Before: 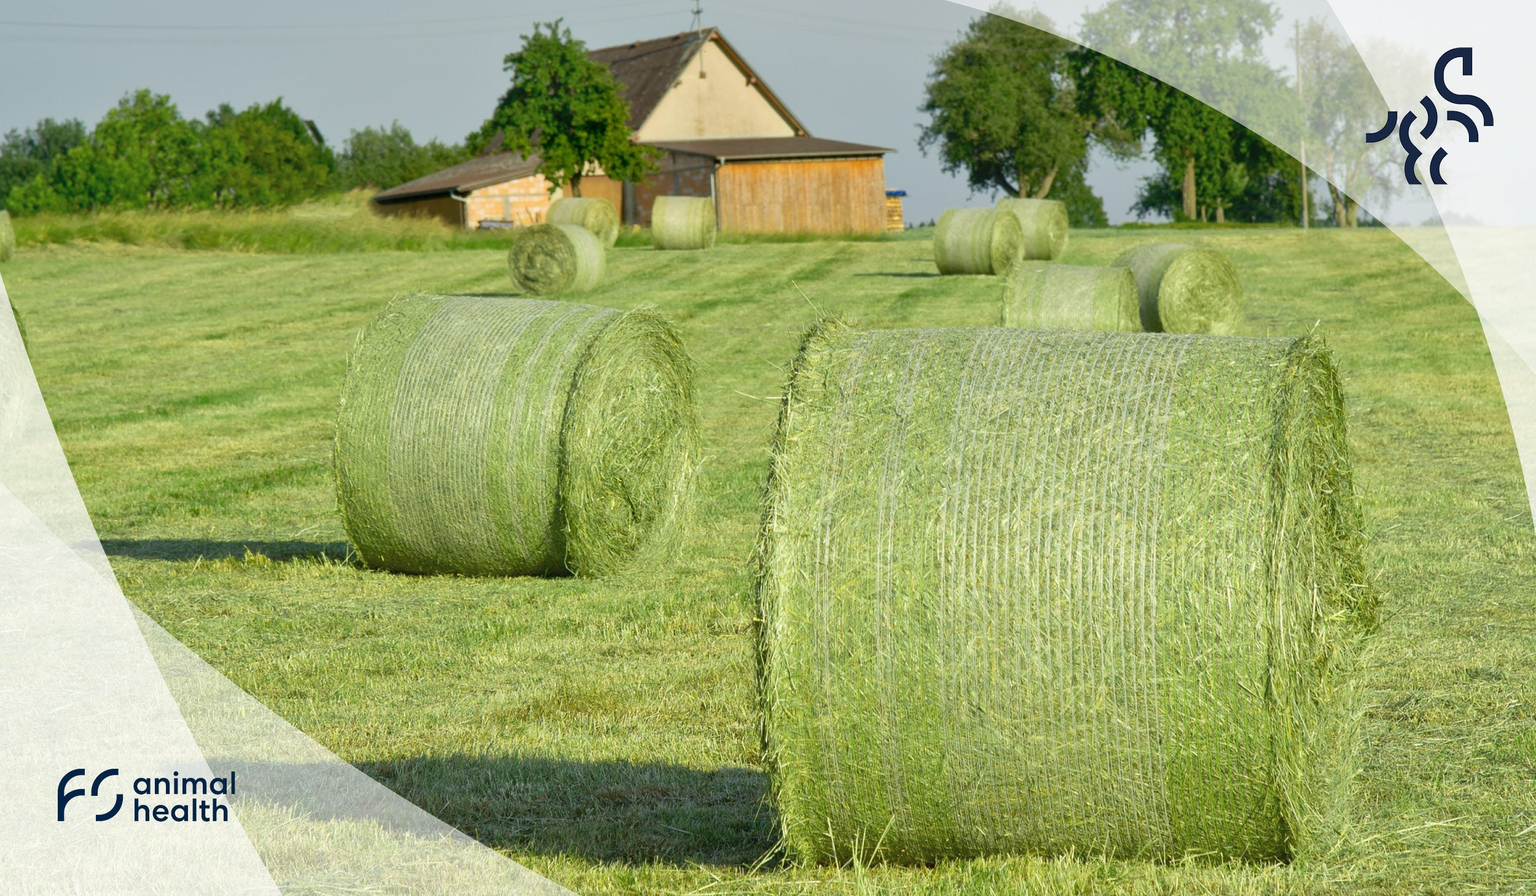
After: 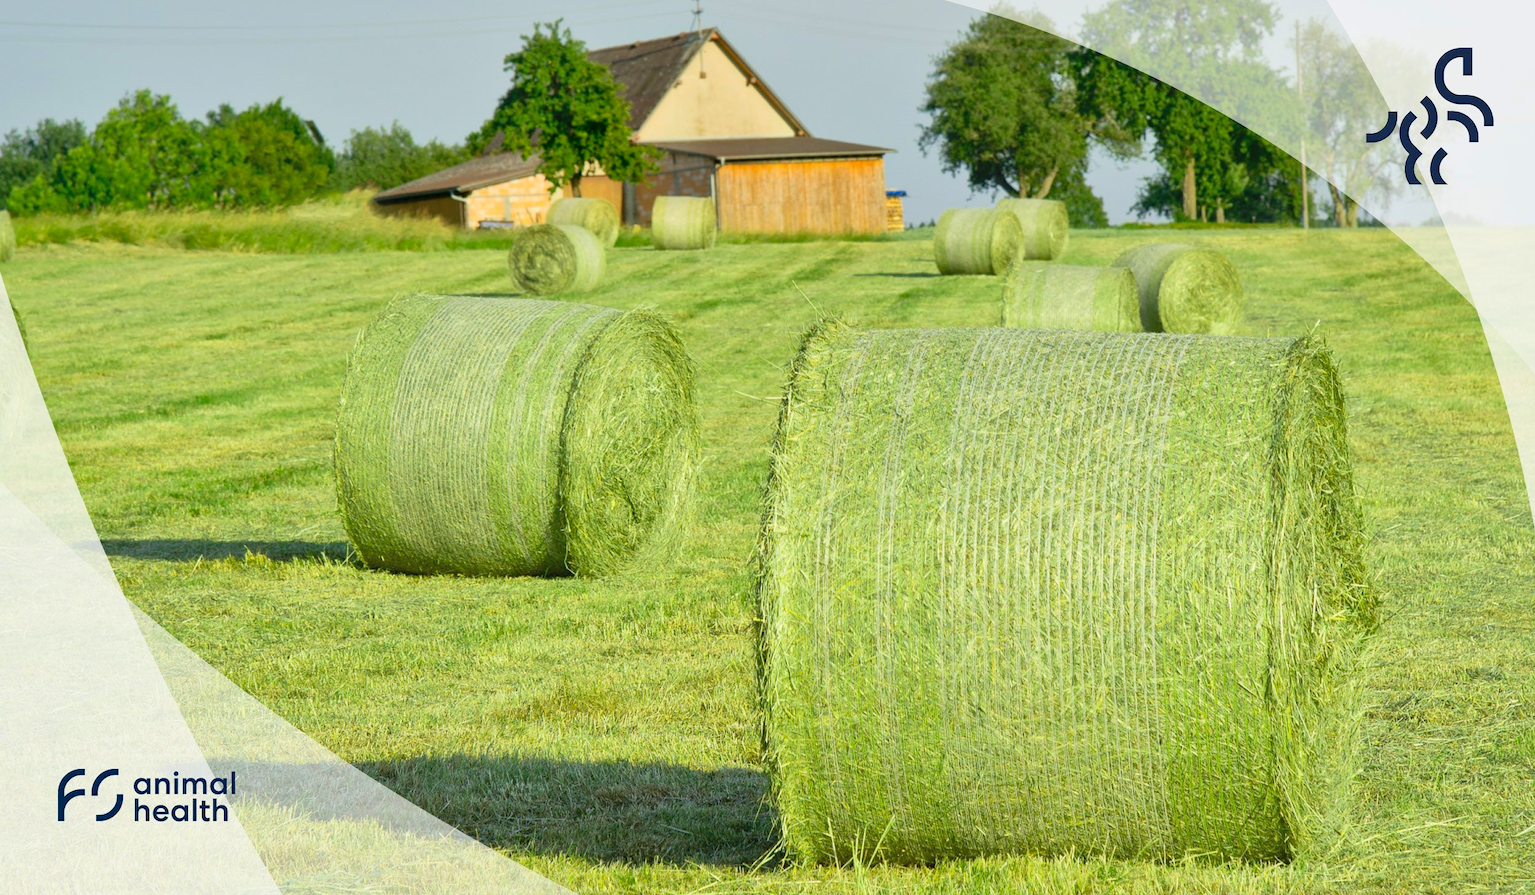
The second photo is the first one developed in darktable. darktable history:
shadows and highlights: shadows -20, white point adjustment -2, highlights -35
contrast brightness saturation: contrast 0.2, brightness 0.16, saturation 0.22
